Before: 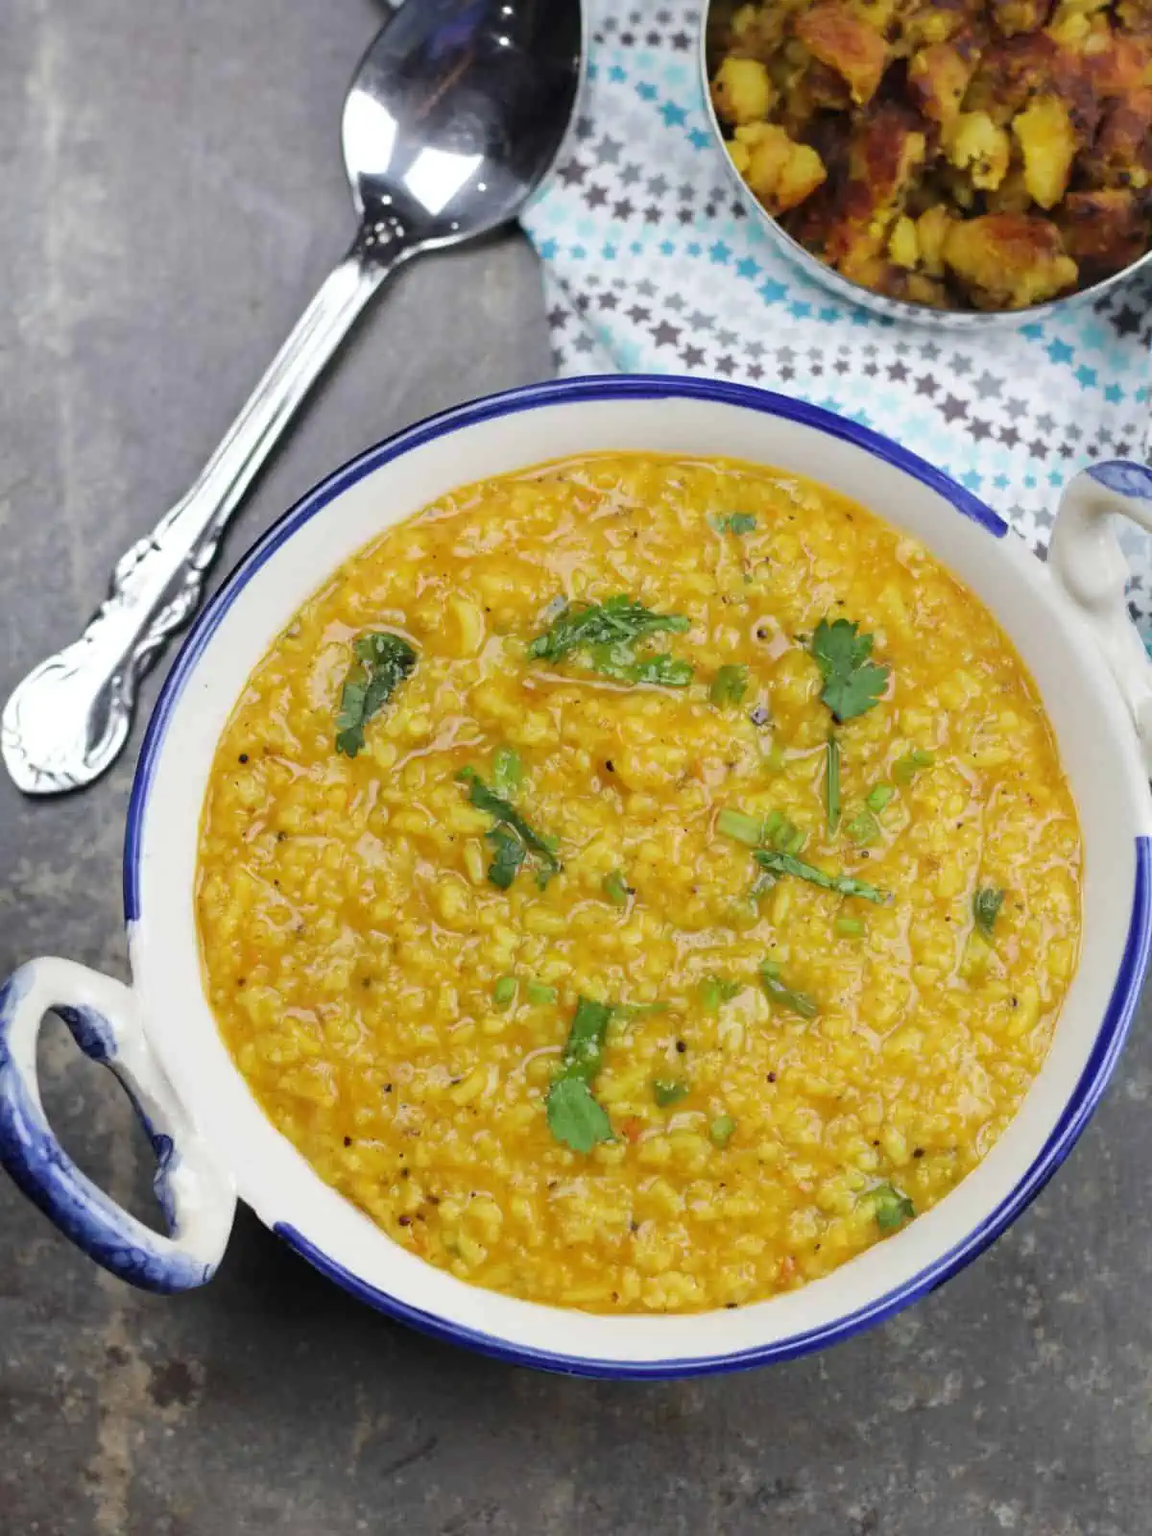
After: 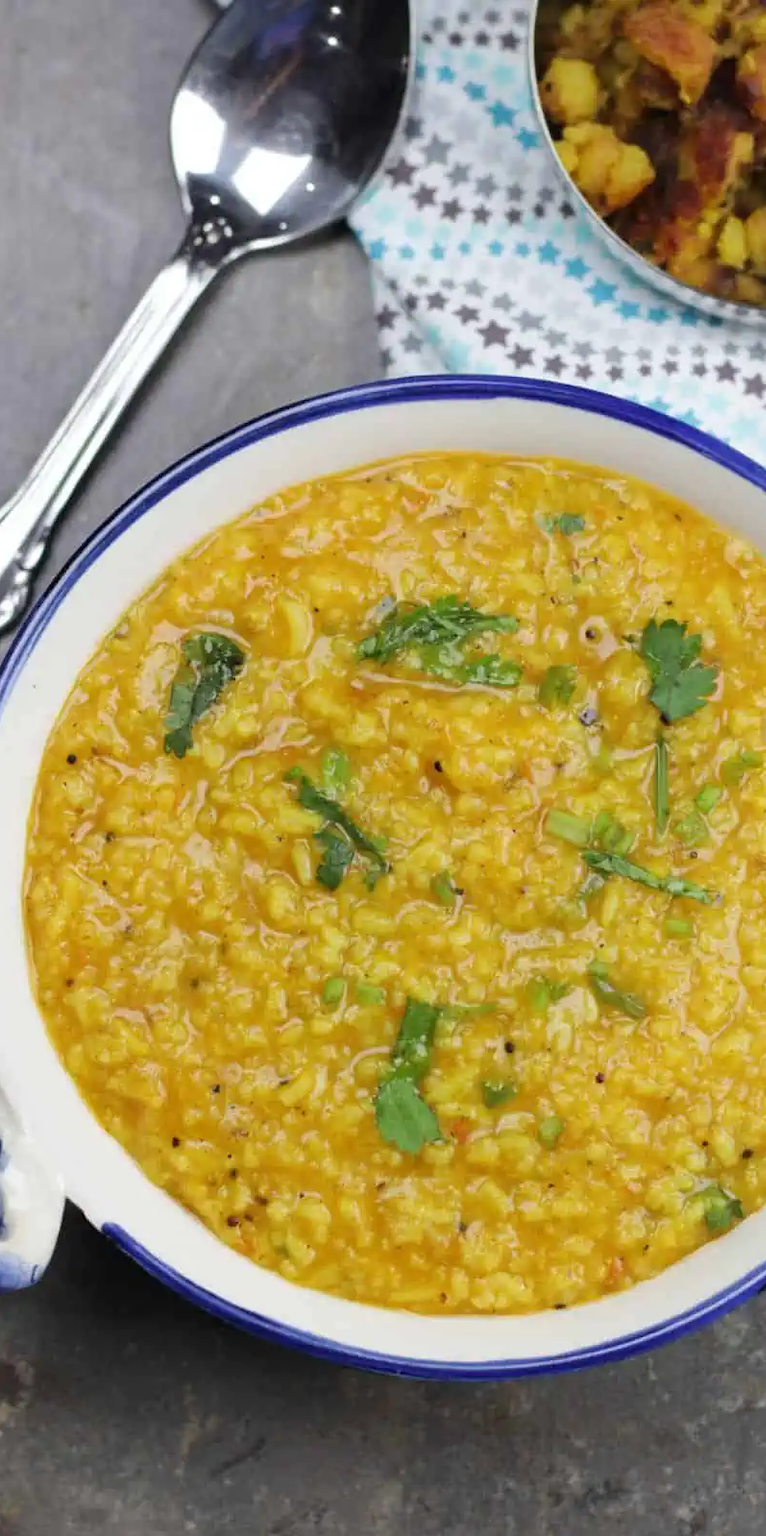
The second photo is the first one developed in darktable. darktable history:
crop and rotate: left 14.984%, right 18.471%
